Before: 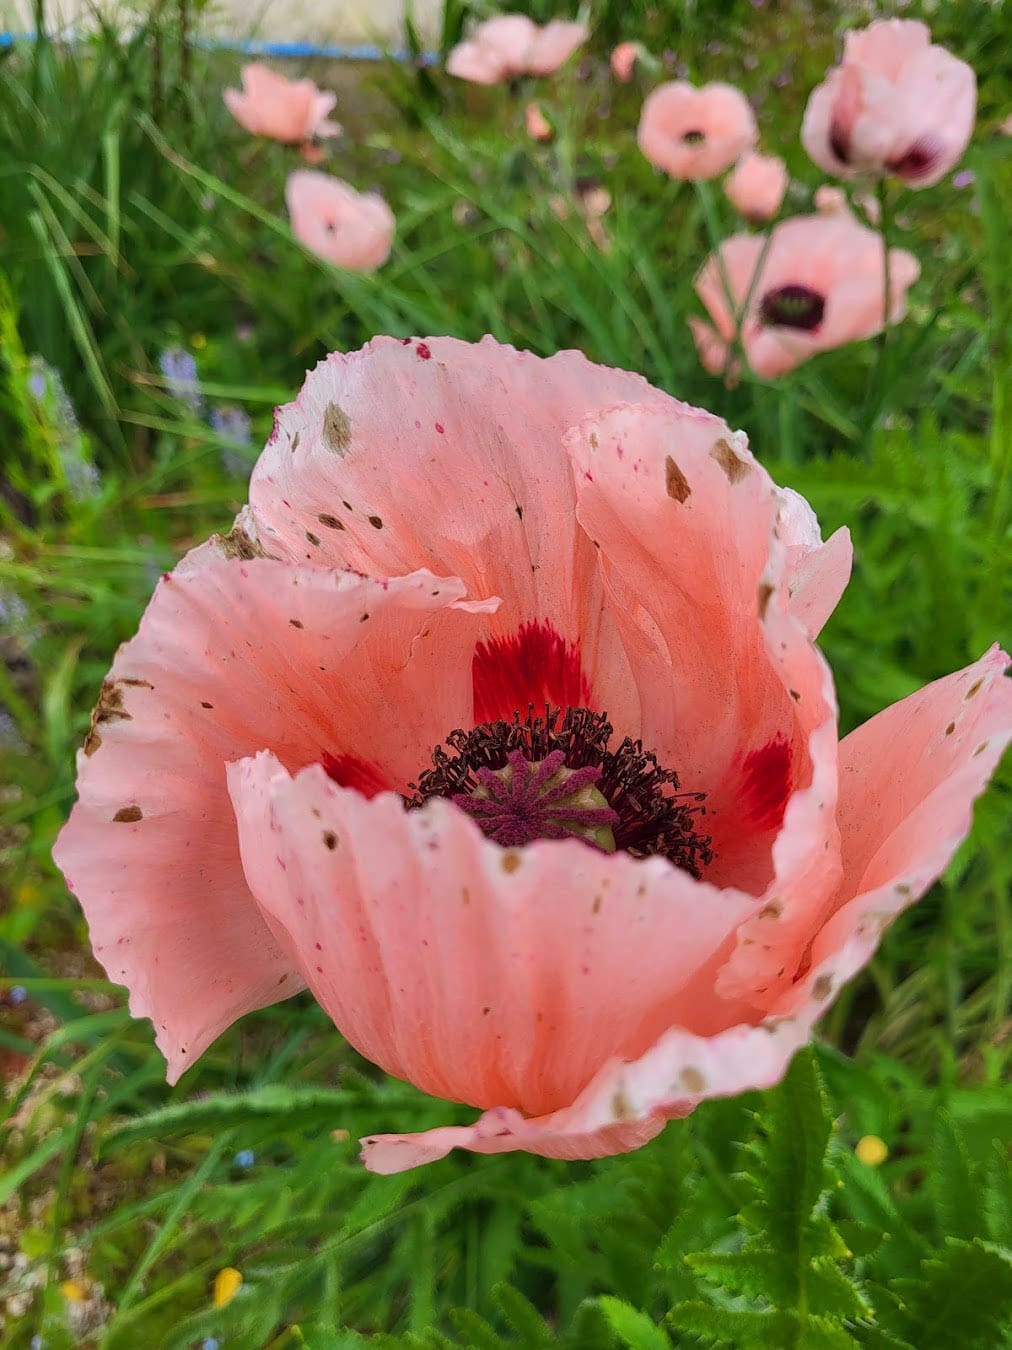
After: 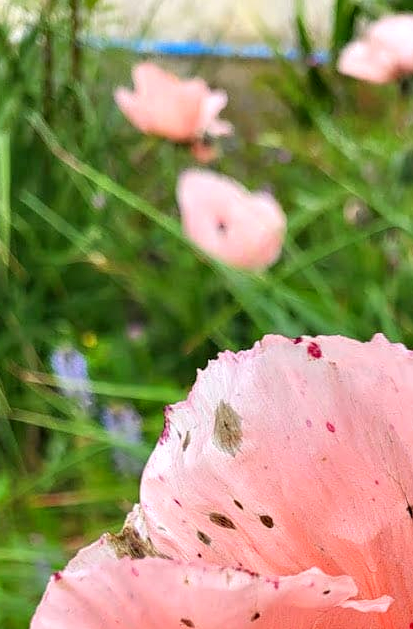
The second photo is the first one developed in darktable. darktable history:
crop and rotate: left 10.856%, top 0.084%, right 48.298%, bottom 53.254%
exposure: black level correction 0.001, exposure 0.5 EV, compensate highlight preservation false
contrast equalizer: octaves 7, y [[0.528 ×6], [0.514 ×6], [0.362 ×6], [0 ×6], [0 ×6]]
